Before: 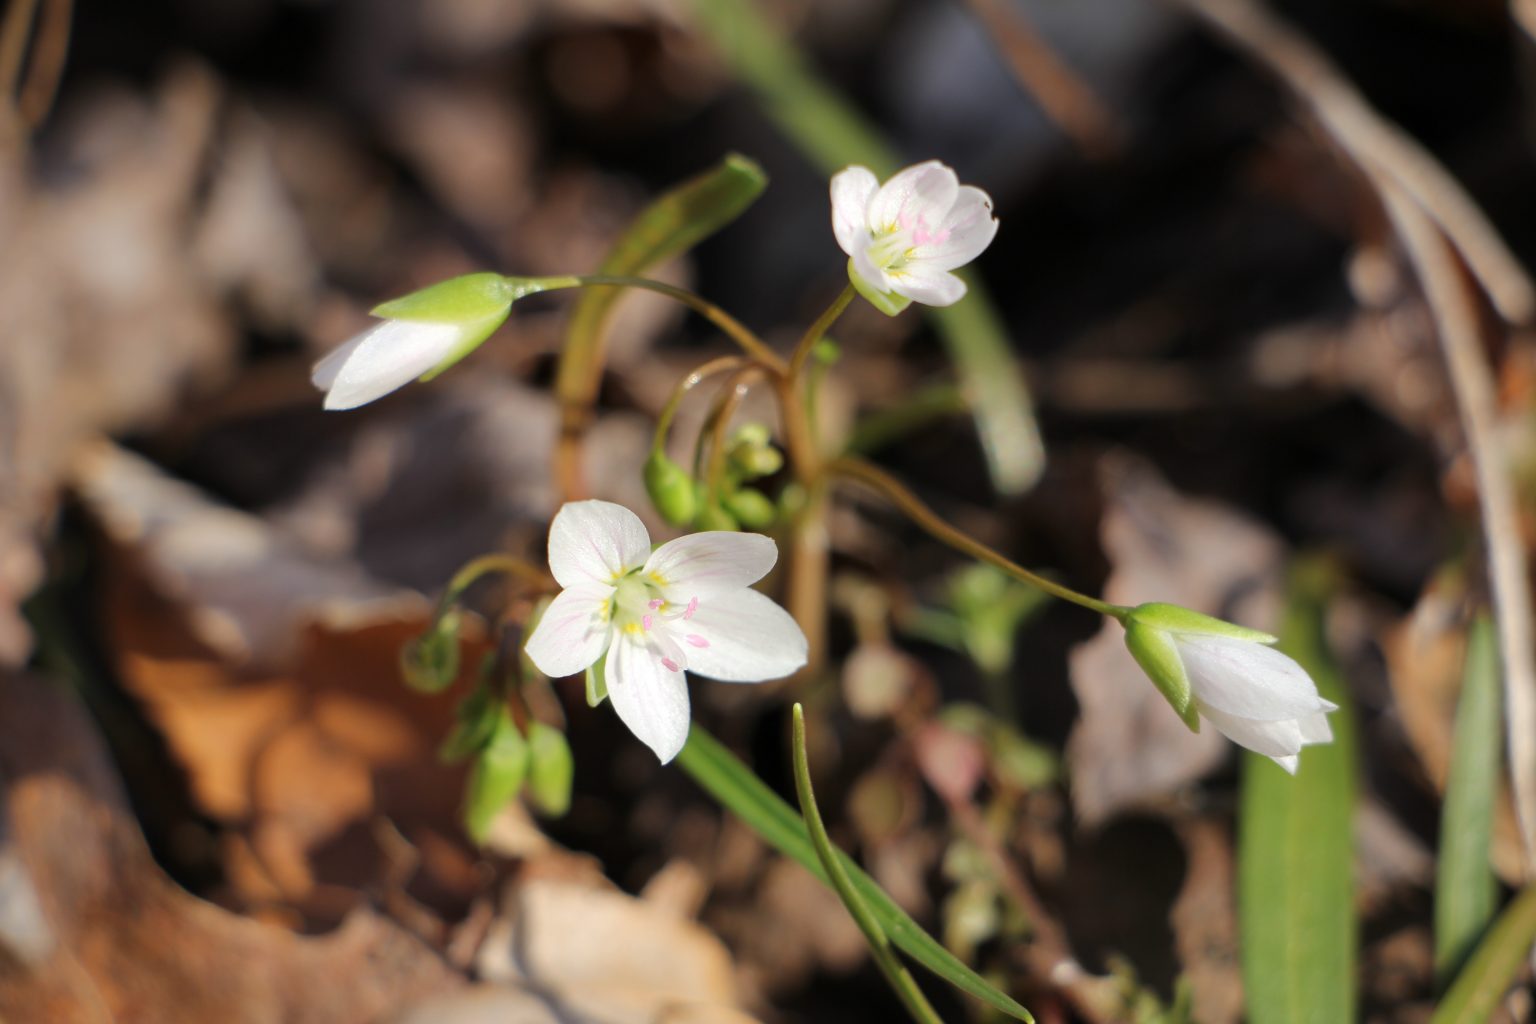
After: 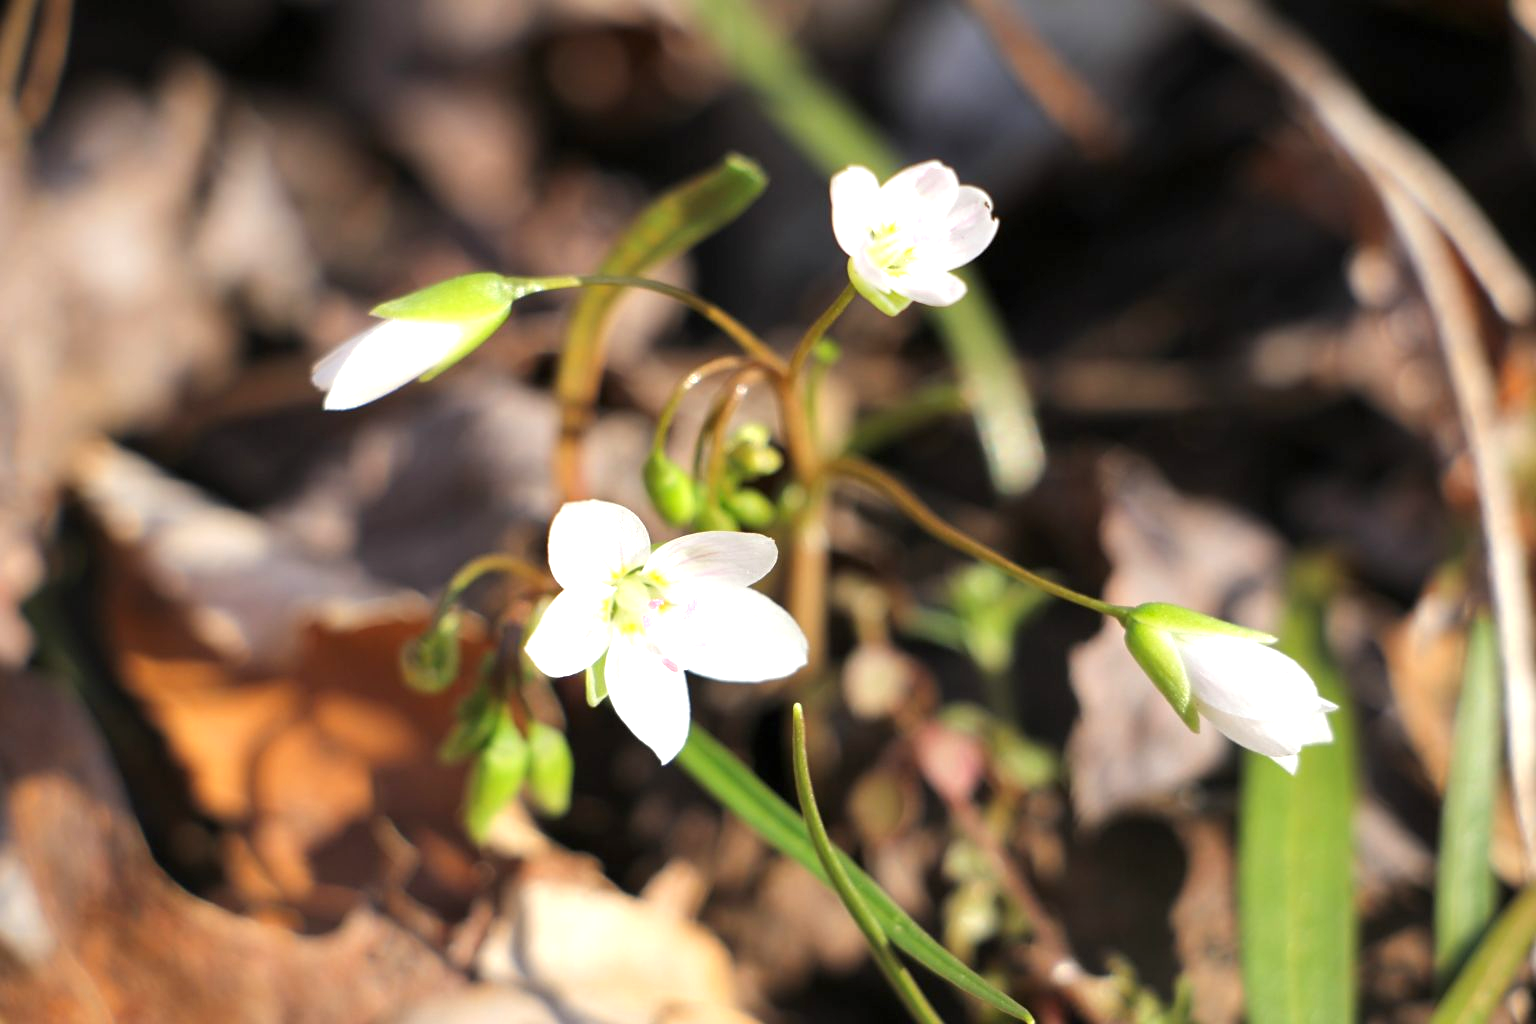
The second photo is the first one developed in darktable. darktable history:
vibrance: vibrance 20%
exposure: exposure 0.785 EV, compensate highlight preservation false
sharpen: amount 0.2
